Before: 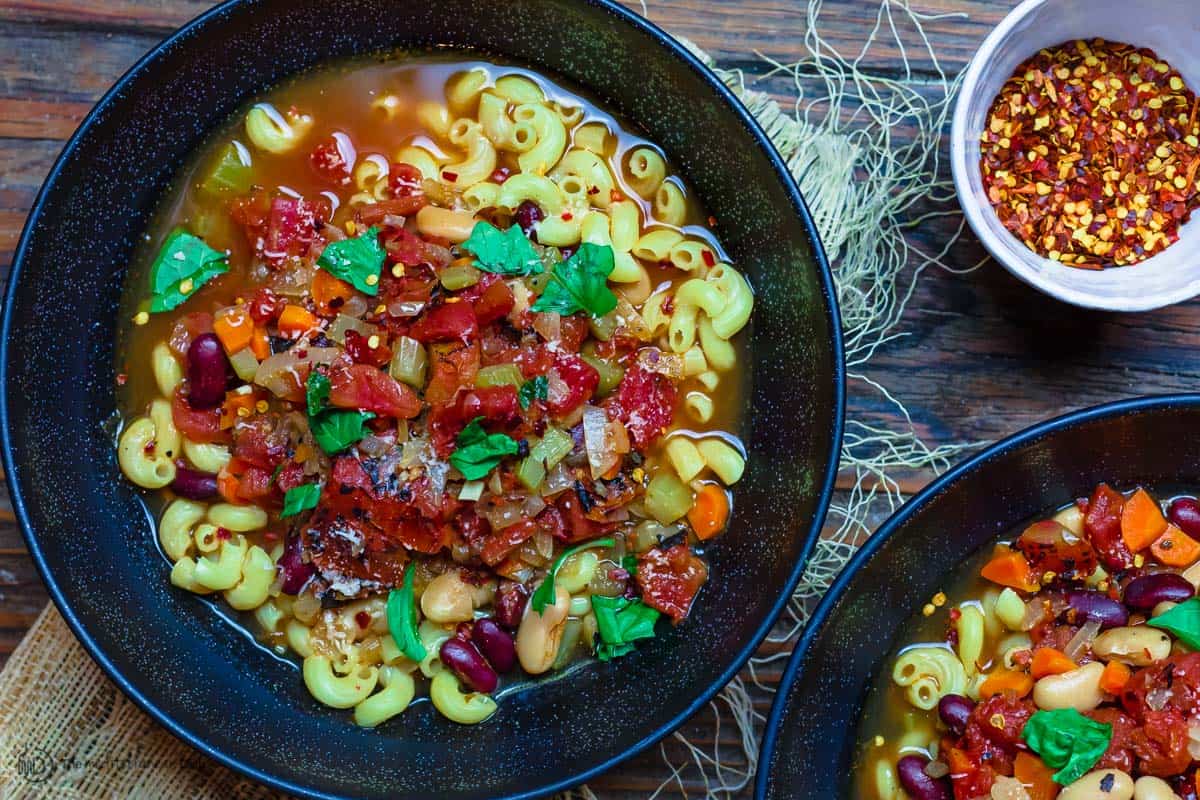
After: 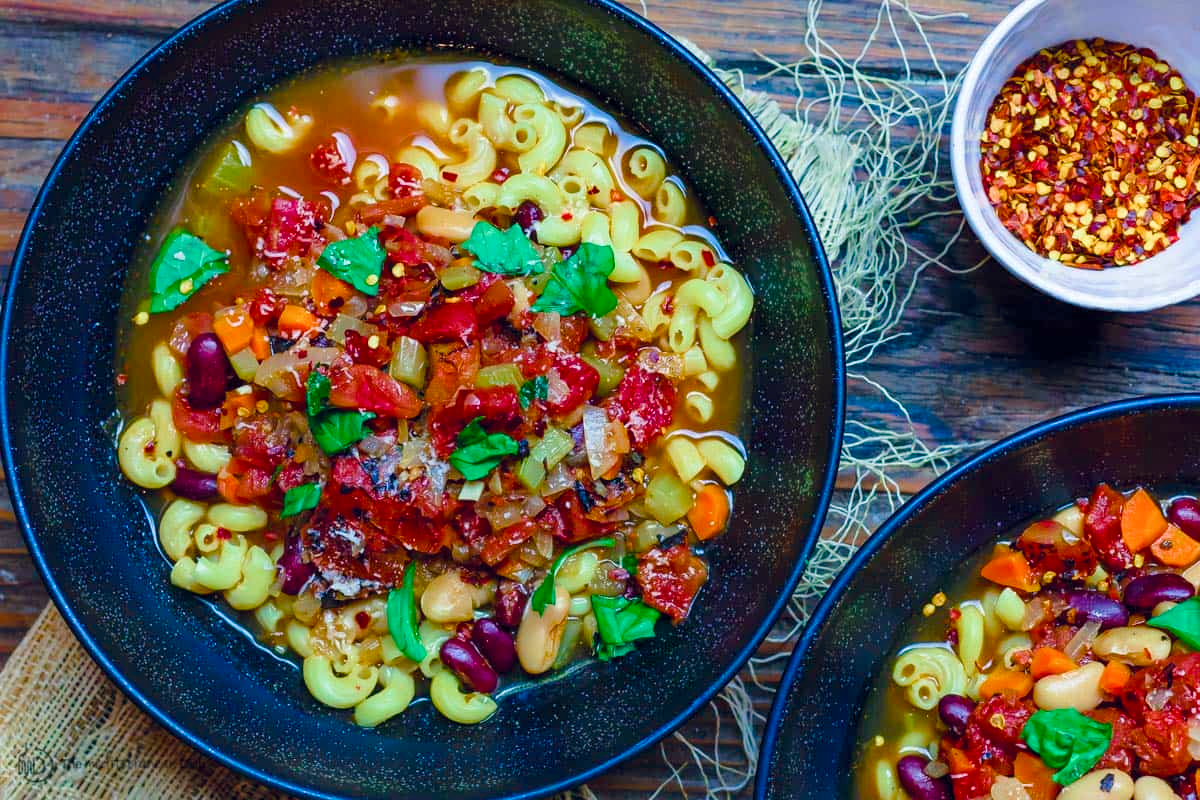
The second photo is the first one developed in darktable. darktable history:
color balance rgb: shadows lift › chroma 2.005%, shadows lift › hue 217.8°, global offset › chroma 0.051%, global offset › hue 253.8°, perceptual saturation grading › global saturation 13.869%, perceptual saturation grading › highlights -25.793%, perceptual saturation grading › shadows 25.538%, perceptual brilliance grading › mid-tones 9.326%, perceptual brilliance grading › shadows 15.072%, global vibrance 20%
